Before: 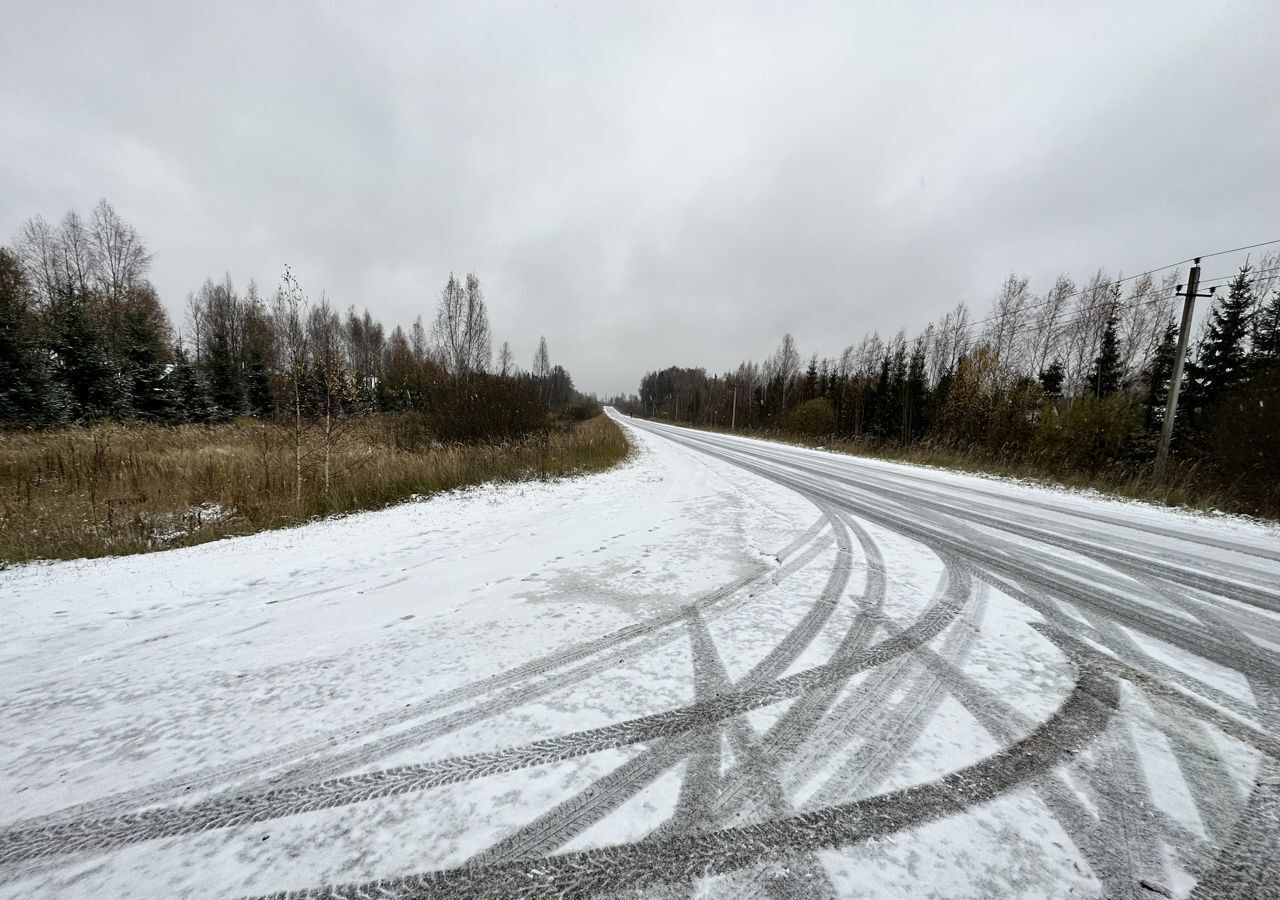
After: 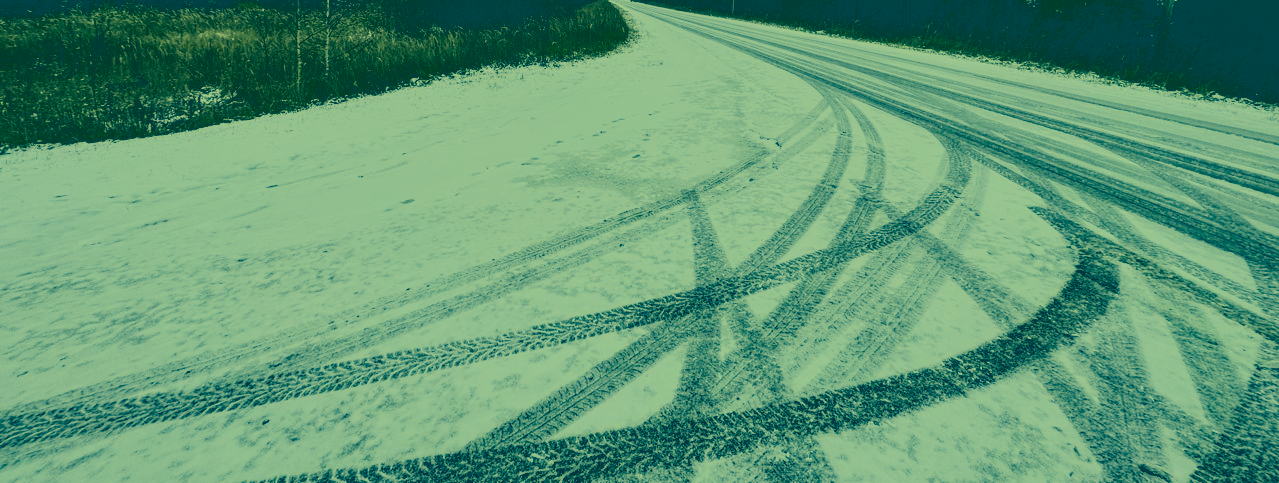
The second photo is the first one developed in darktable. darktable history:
crop and rotate: top 46.237%
local contrast: on, module defaults
color balance: mode lift, gamma, gain (sRGB)
tone curve: curves: ch0 [(0, 0.23) (0.125, 0.207) (0.245, 0.227) (0.736, 0.695) (1, 0.824)], color space Lab, independent channels, preserve colors none
filmic rgb: black relative exposure -16 EV, white relative exposure 6.92 EV, hardness 4.7
color correction: highlights a* -15.58, highlights b* 40, shadows a* -40, shadows b* -26.18
